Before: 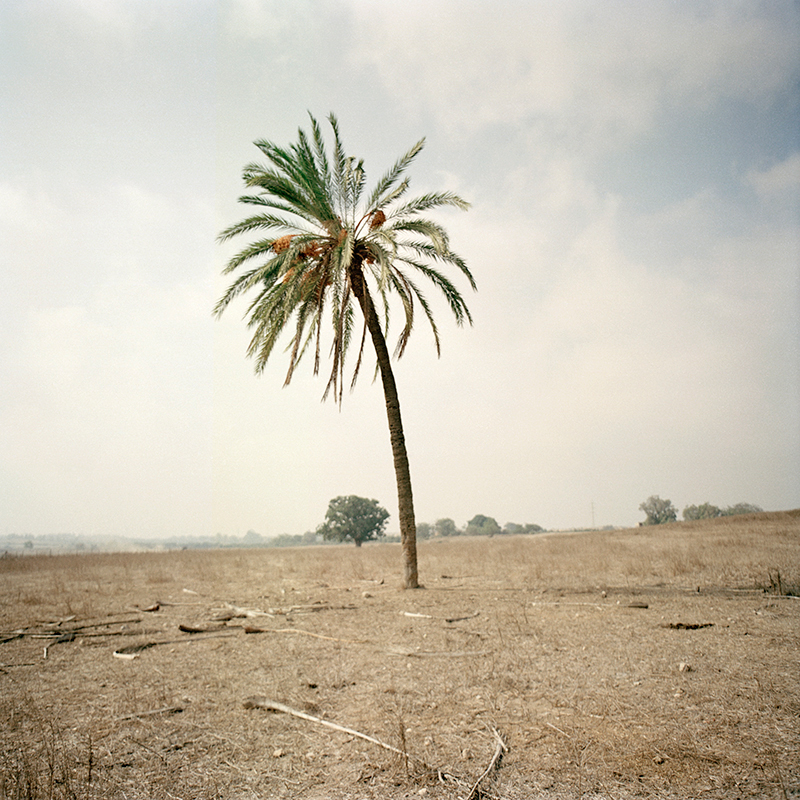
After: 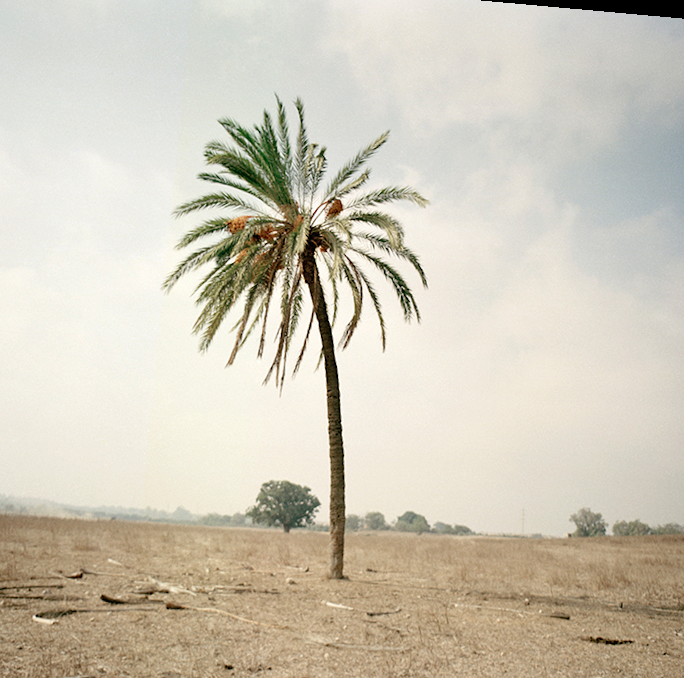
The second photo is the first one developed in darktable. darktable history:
rotate and perspective: rotation 5.12°, automatic cropping off
crop and rotate: left 10.77%, top 5.1%, right 10.41%, bottom 16.76%
